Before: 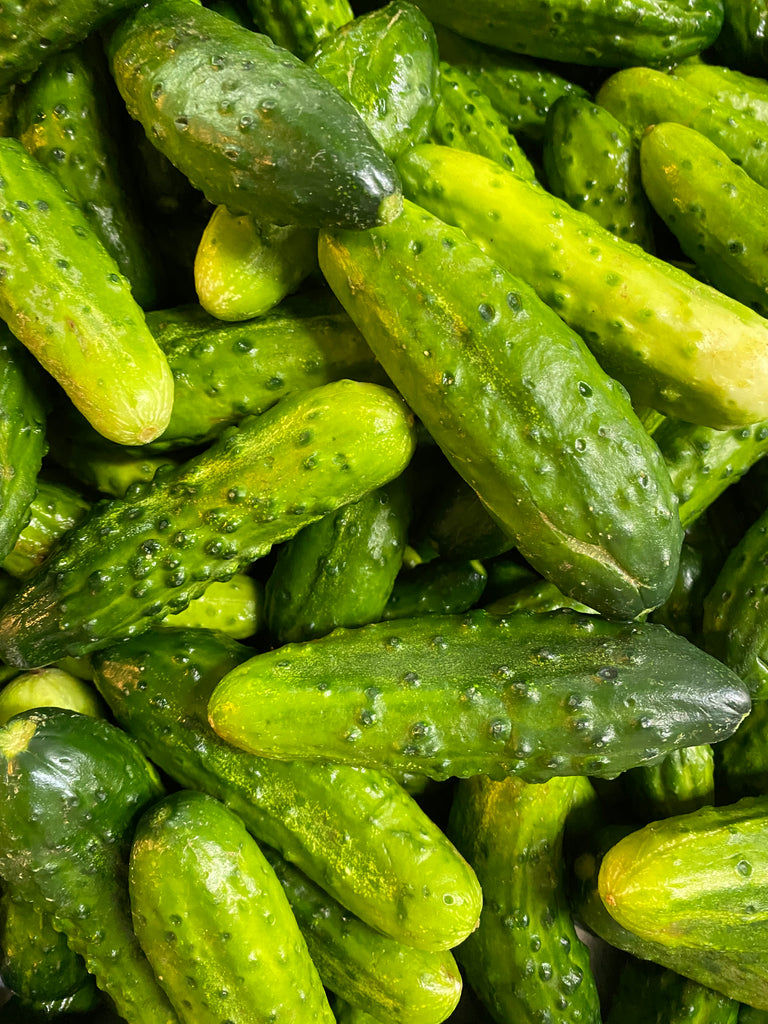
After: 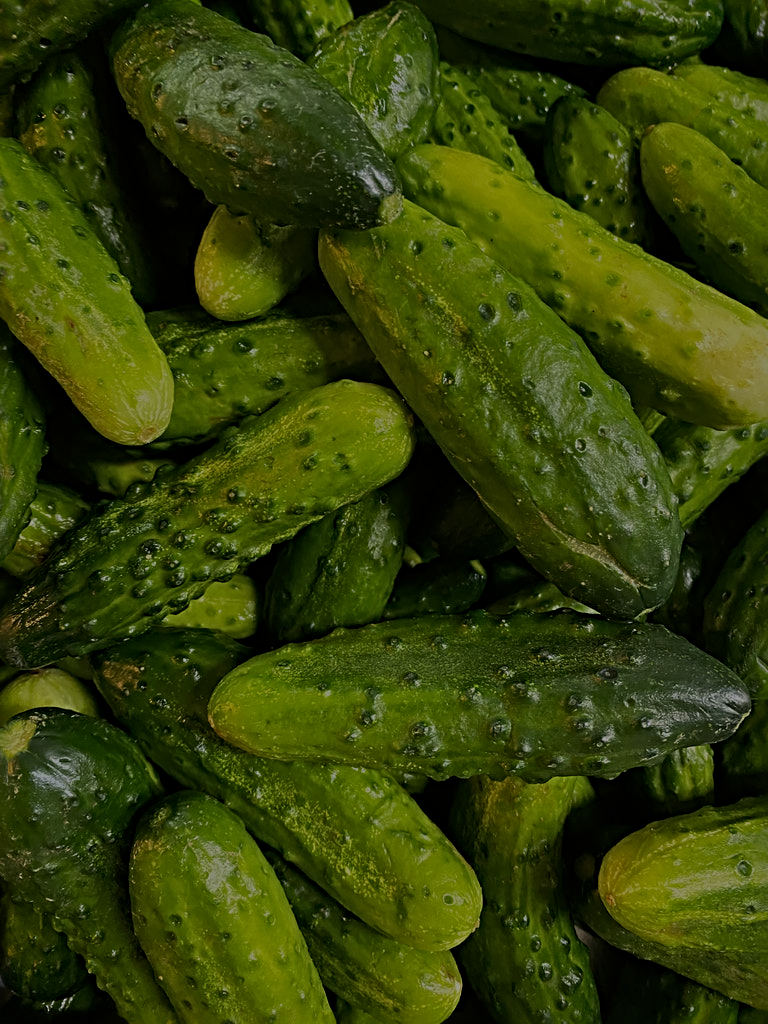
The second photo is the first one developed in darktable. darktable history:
sharpen: radius 4.907
exposure: exposure -1.989 EV, compensate exposure bias true, compensate highlight preservation false
